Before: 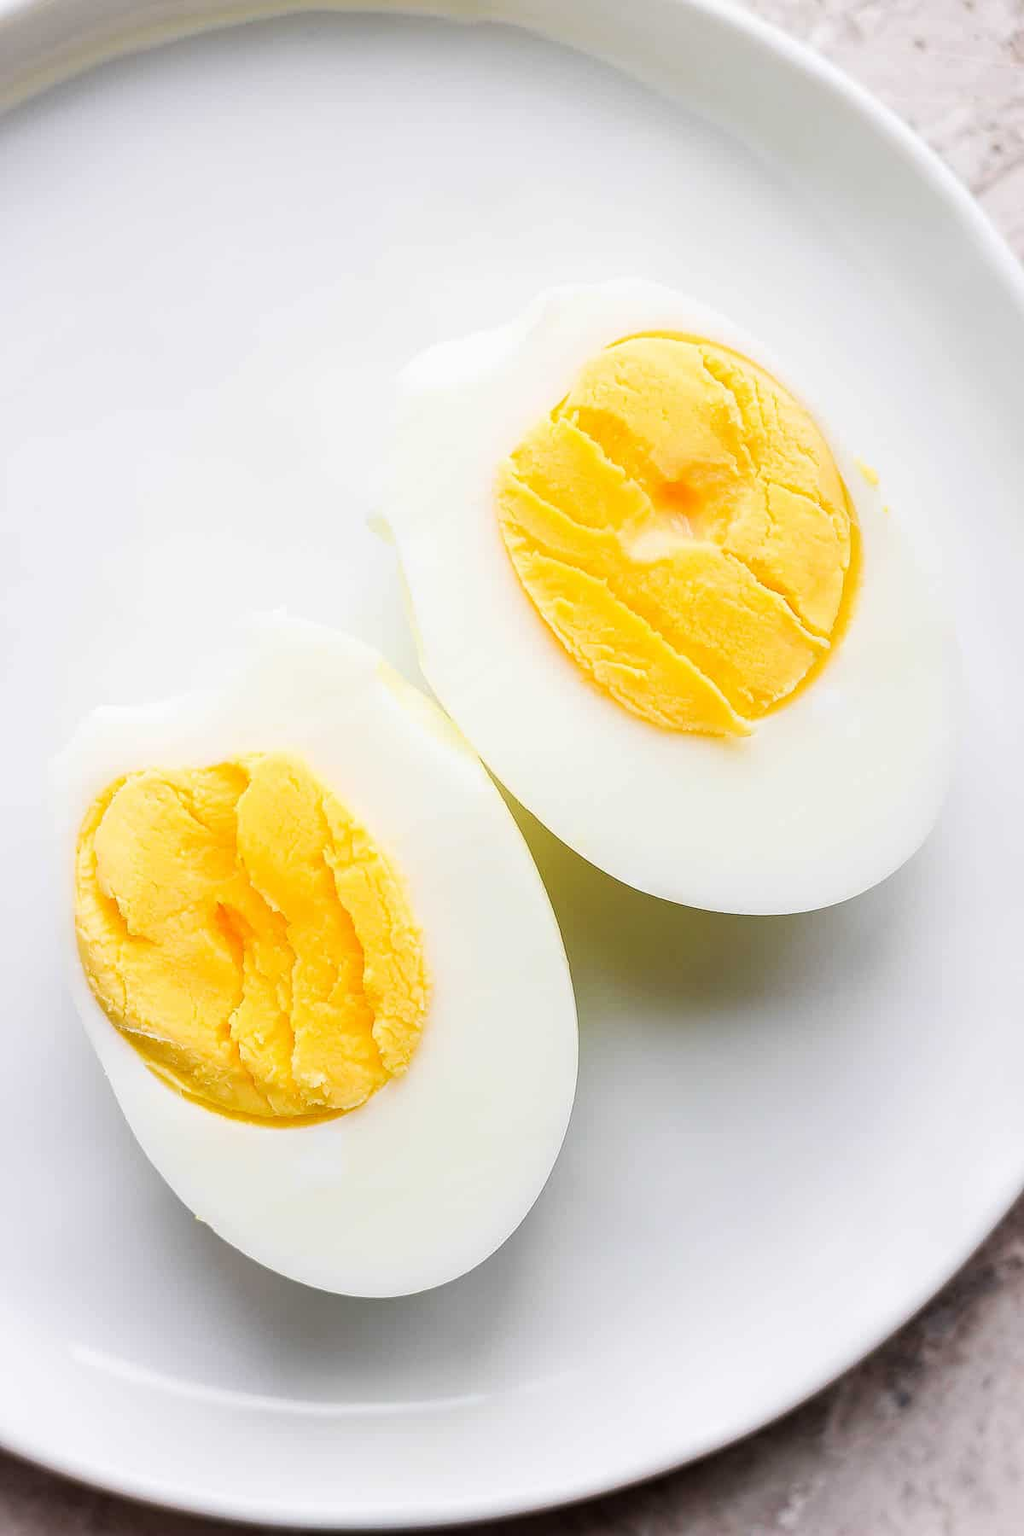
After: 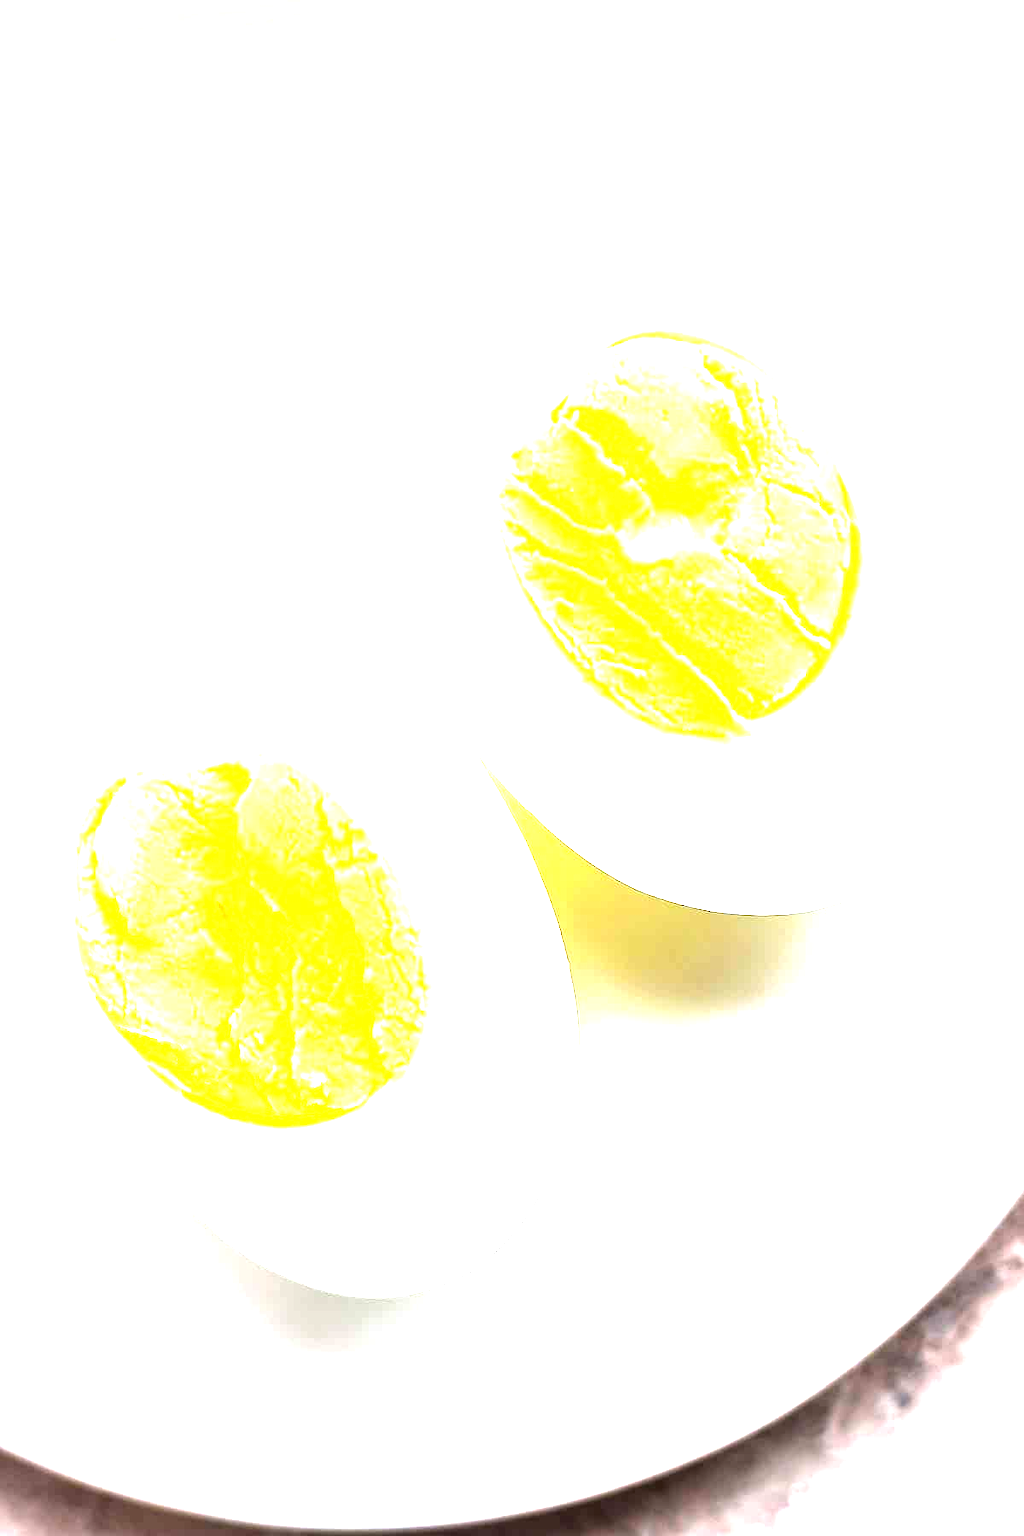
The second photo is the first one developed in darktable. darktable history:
exposure: exposure 2.228 EV, compensate highlight preservation false
